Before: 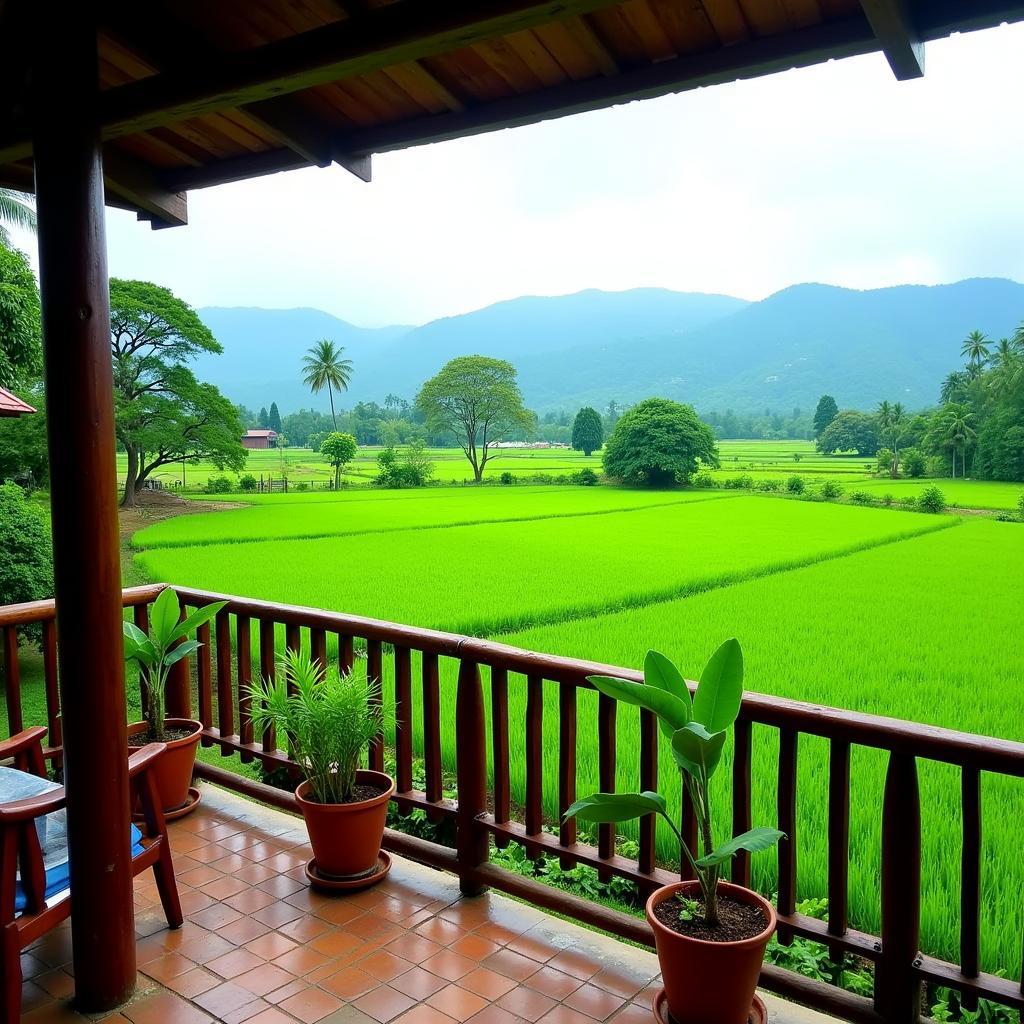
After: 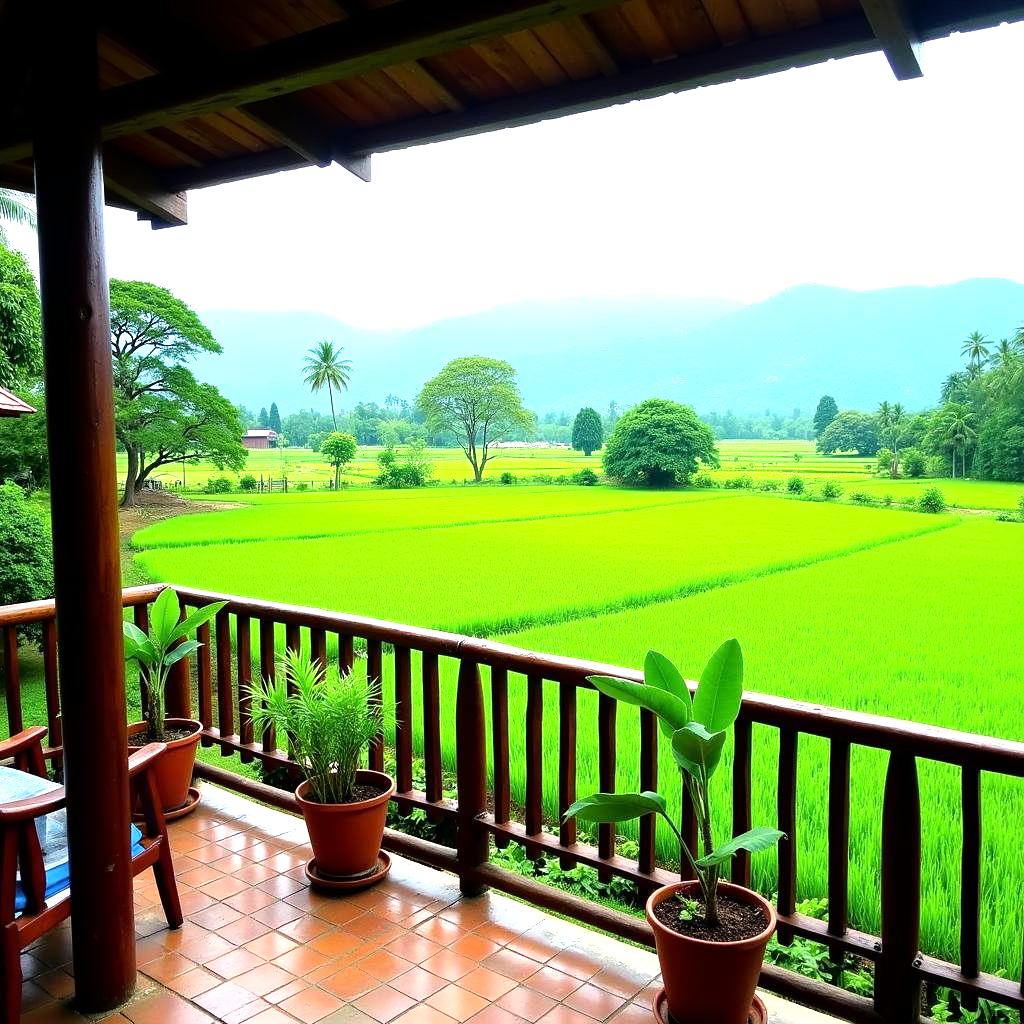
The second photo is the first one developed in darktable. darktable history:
exposure: exposure 0.299 EV, compensate highlight preservation false
tone equalizer: -8 EV -0.76 EV, -7 EV -0.667 EV, -6 EV -0.614 EV, -5 EV -0.407 EV, -3 EV 0.367 EV, -2 EV 0.6 EV, -1 EV 0.689 EV, +0 EV 0.763 EV
